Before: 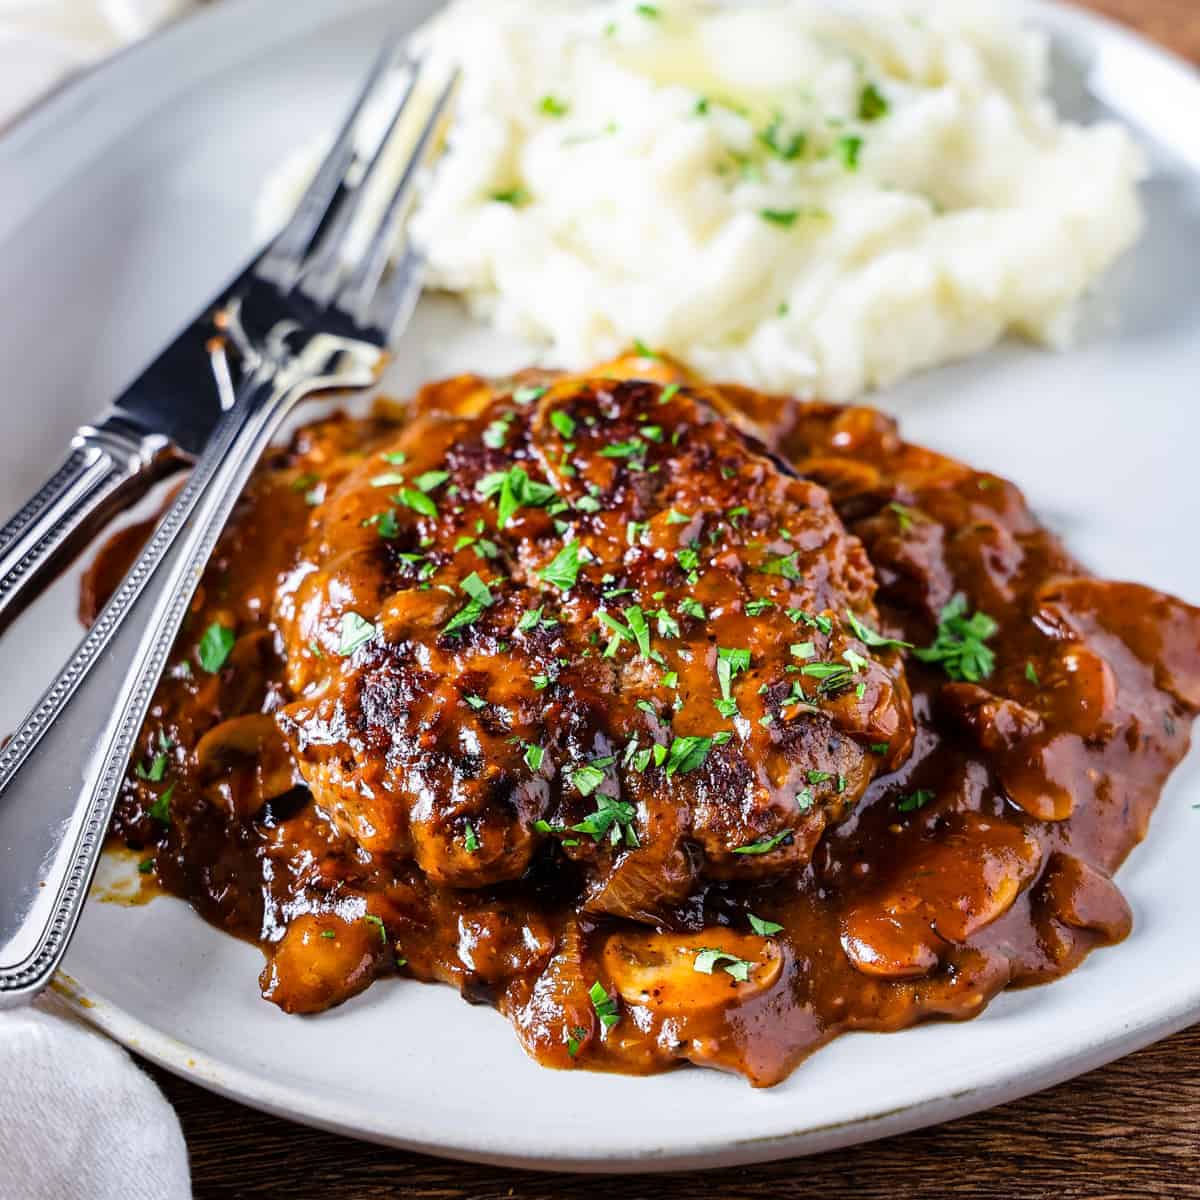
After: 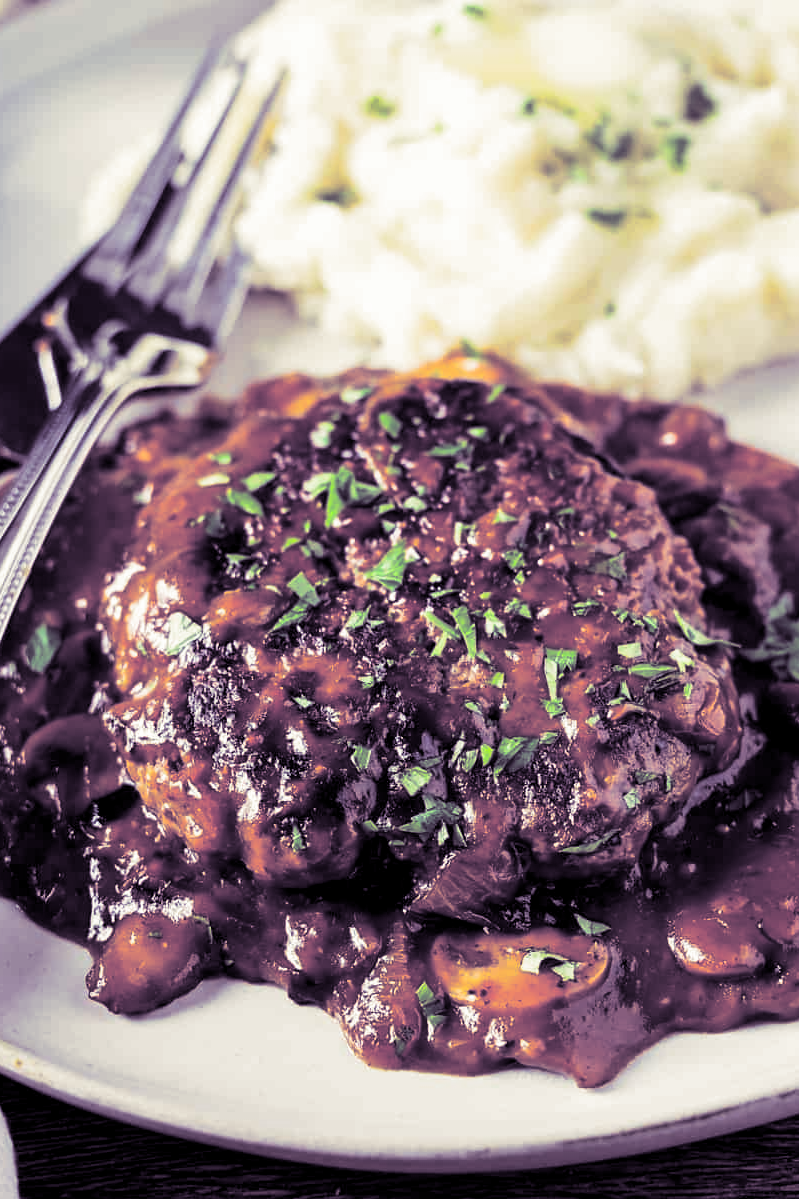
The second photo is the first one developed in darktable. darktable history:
color correction: highlights a* 4.02, highlights b* 4.98, shadows a* -7.55, shadows b* 4.98
split-toning: shadows › hue 266.4°, shadows › saturation 0.4, highlights › hue 61.2°, highlights › saturation 0.3, compress 0%
crop and rotate: left 14.436%, right 18.898%
